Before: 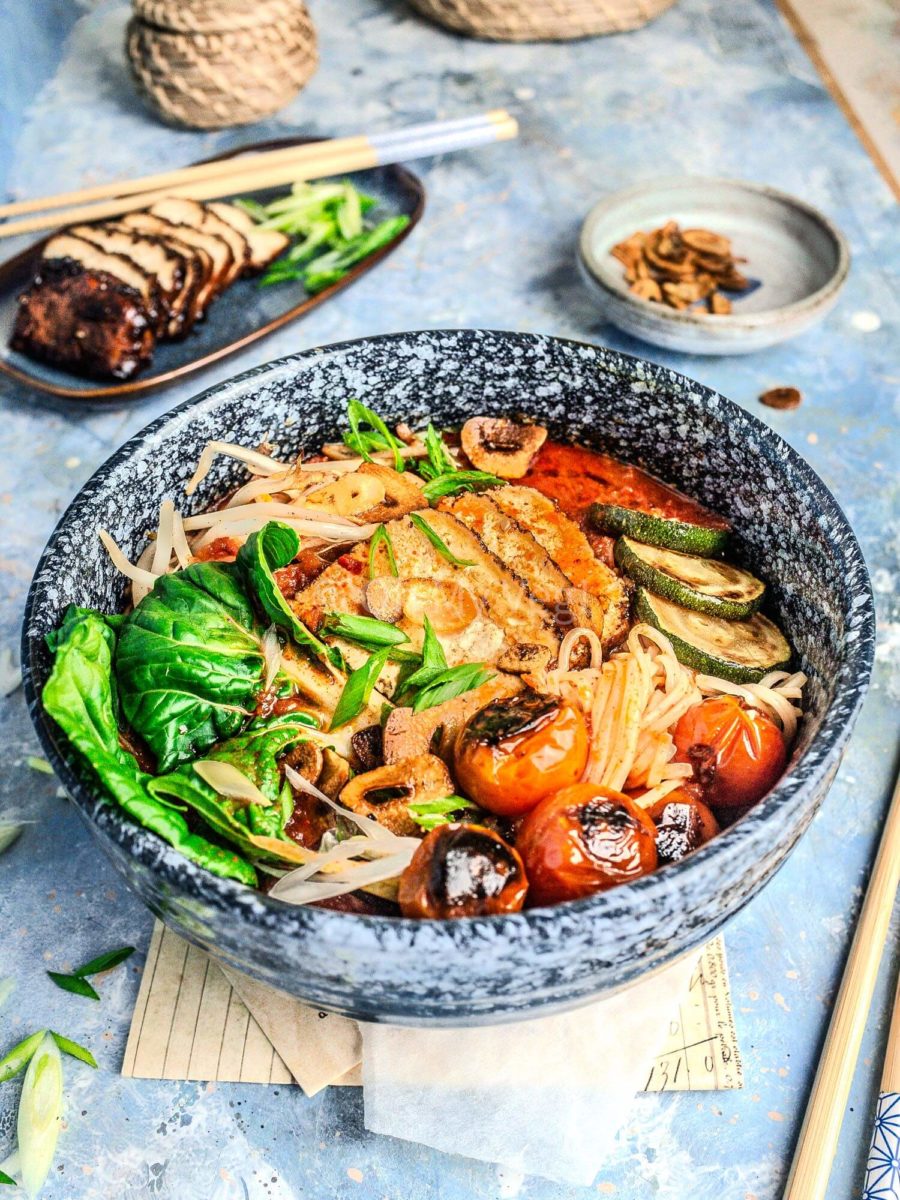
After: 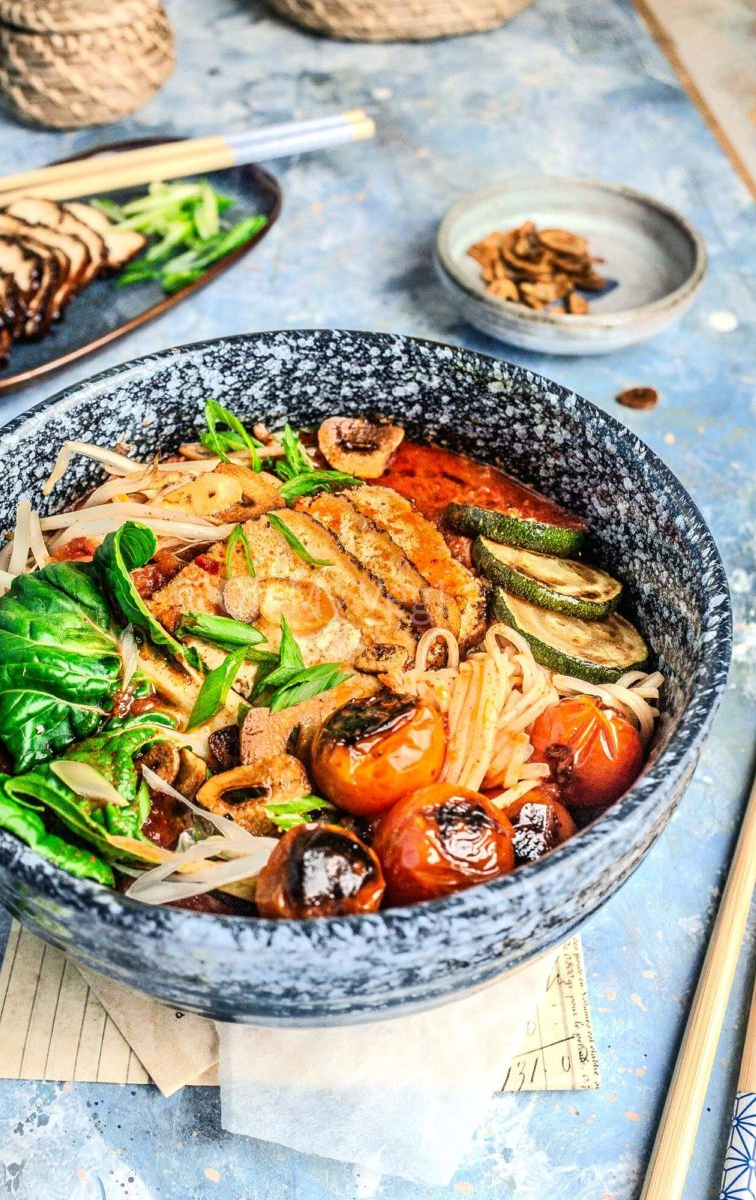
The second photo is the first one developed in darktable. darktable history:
crop: left 15.893%
